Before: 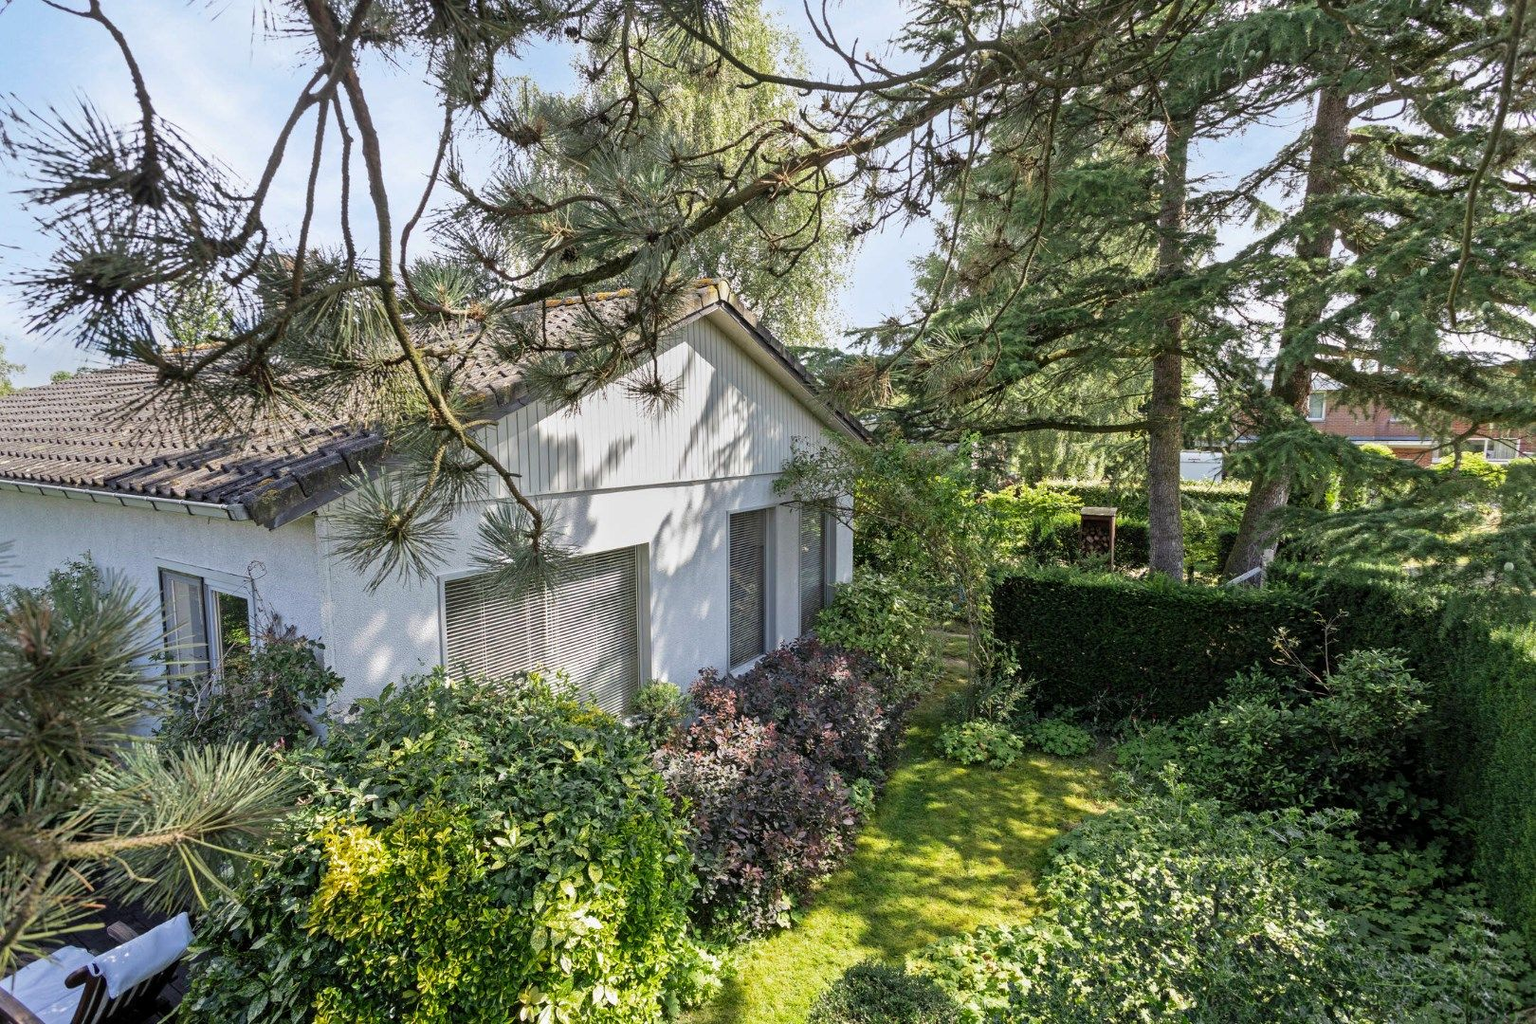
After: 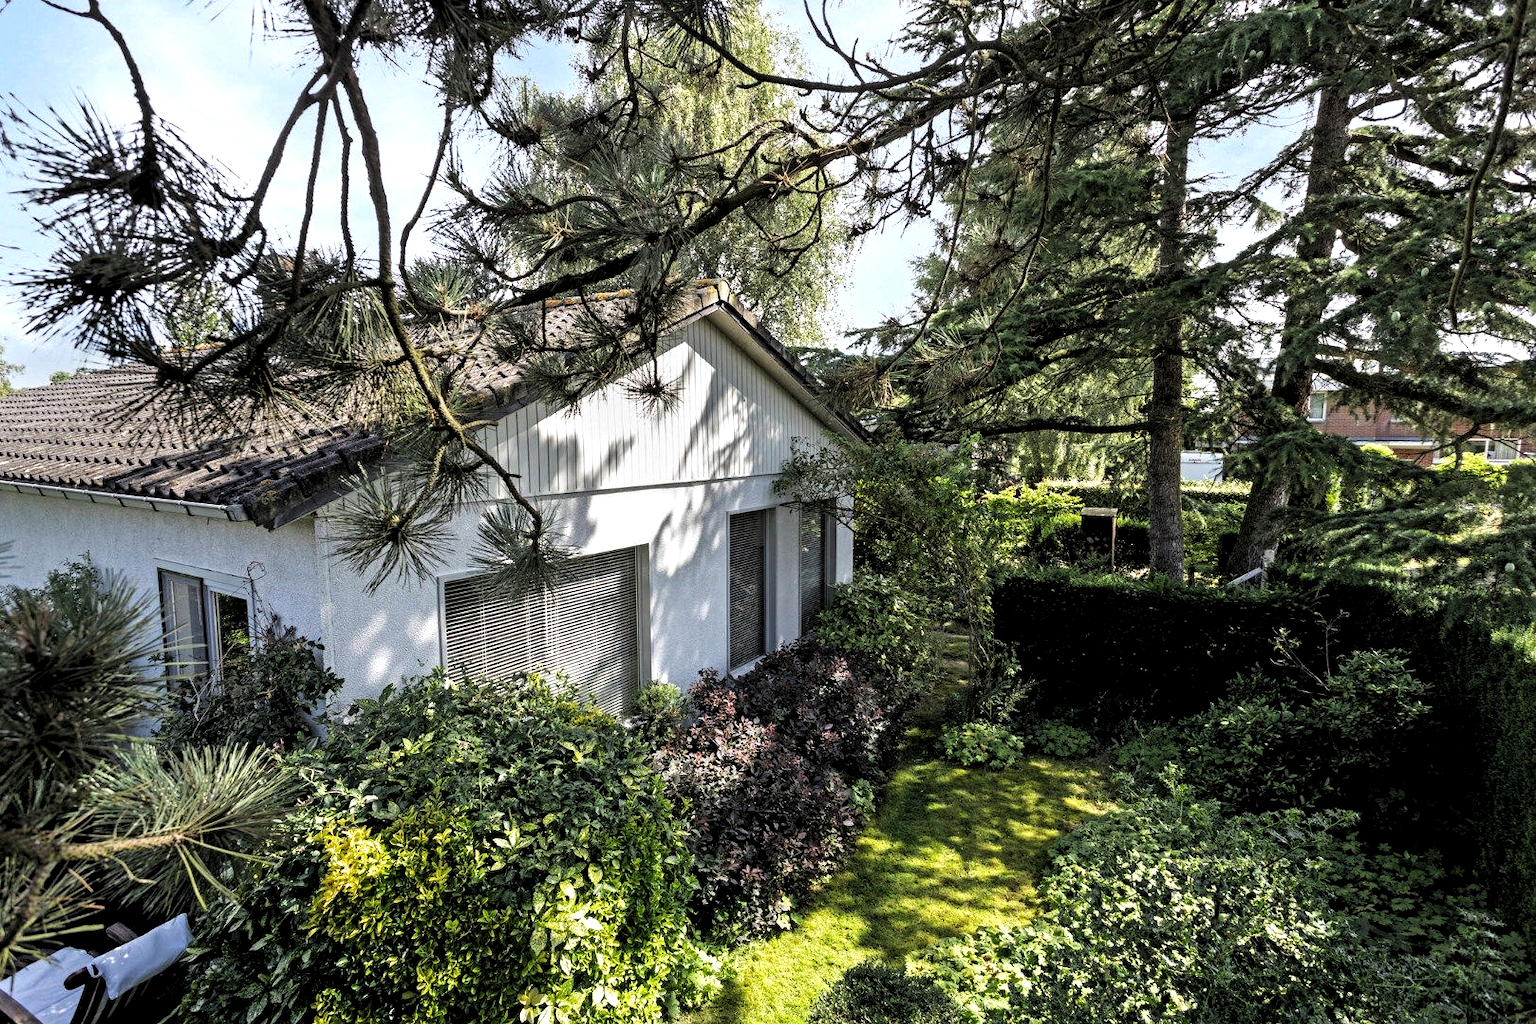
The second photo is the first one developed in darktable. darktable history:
levels: levels [0.182, 0.542, 0.902]
crop: left 0.07%
